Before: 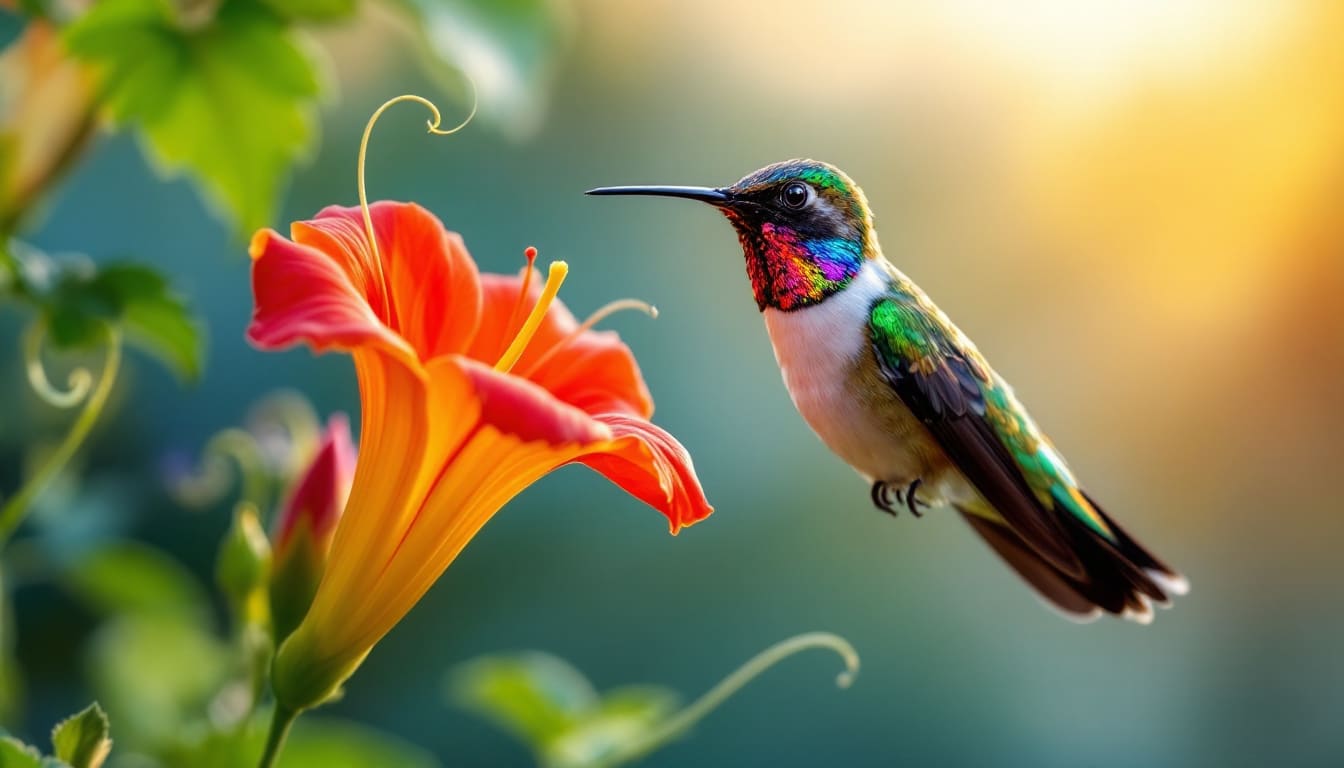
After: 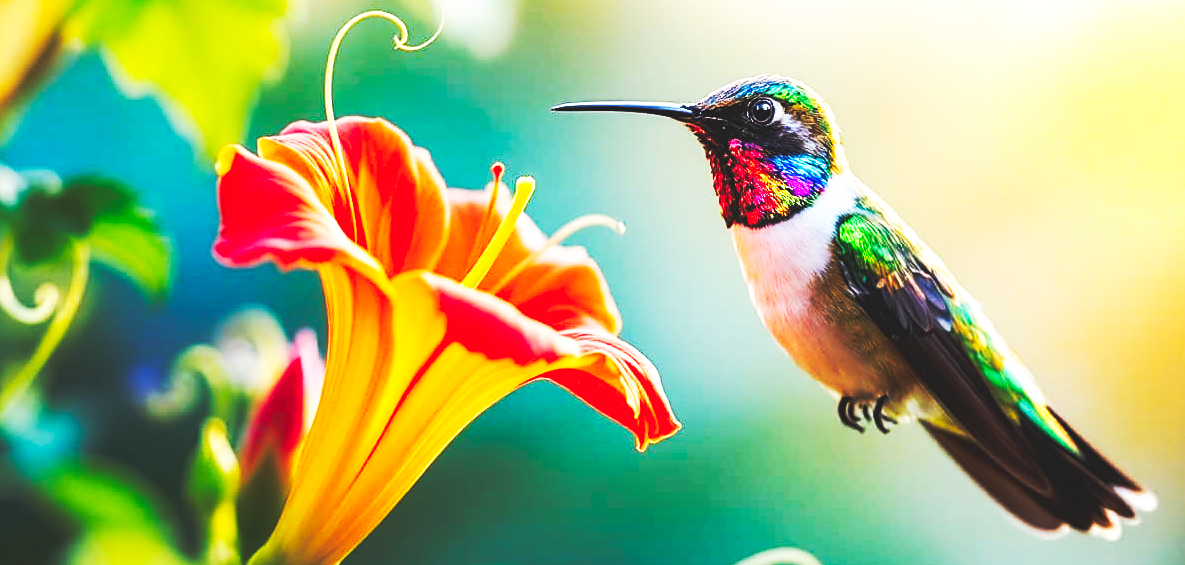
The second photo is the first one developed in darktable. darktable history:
crop and rotate: left 2.469%, top 11.018%, right 9.287%, bottom 15.305%
base curve: curves: ch0 [(0, 0.015) (0.085, 0.116) (0.134, 0.298) (0.19, 0.545) (0.296, 0.764) (0.599, 0.982) (1, 1)], preserve colors none
sharpen: on, module defaults
